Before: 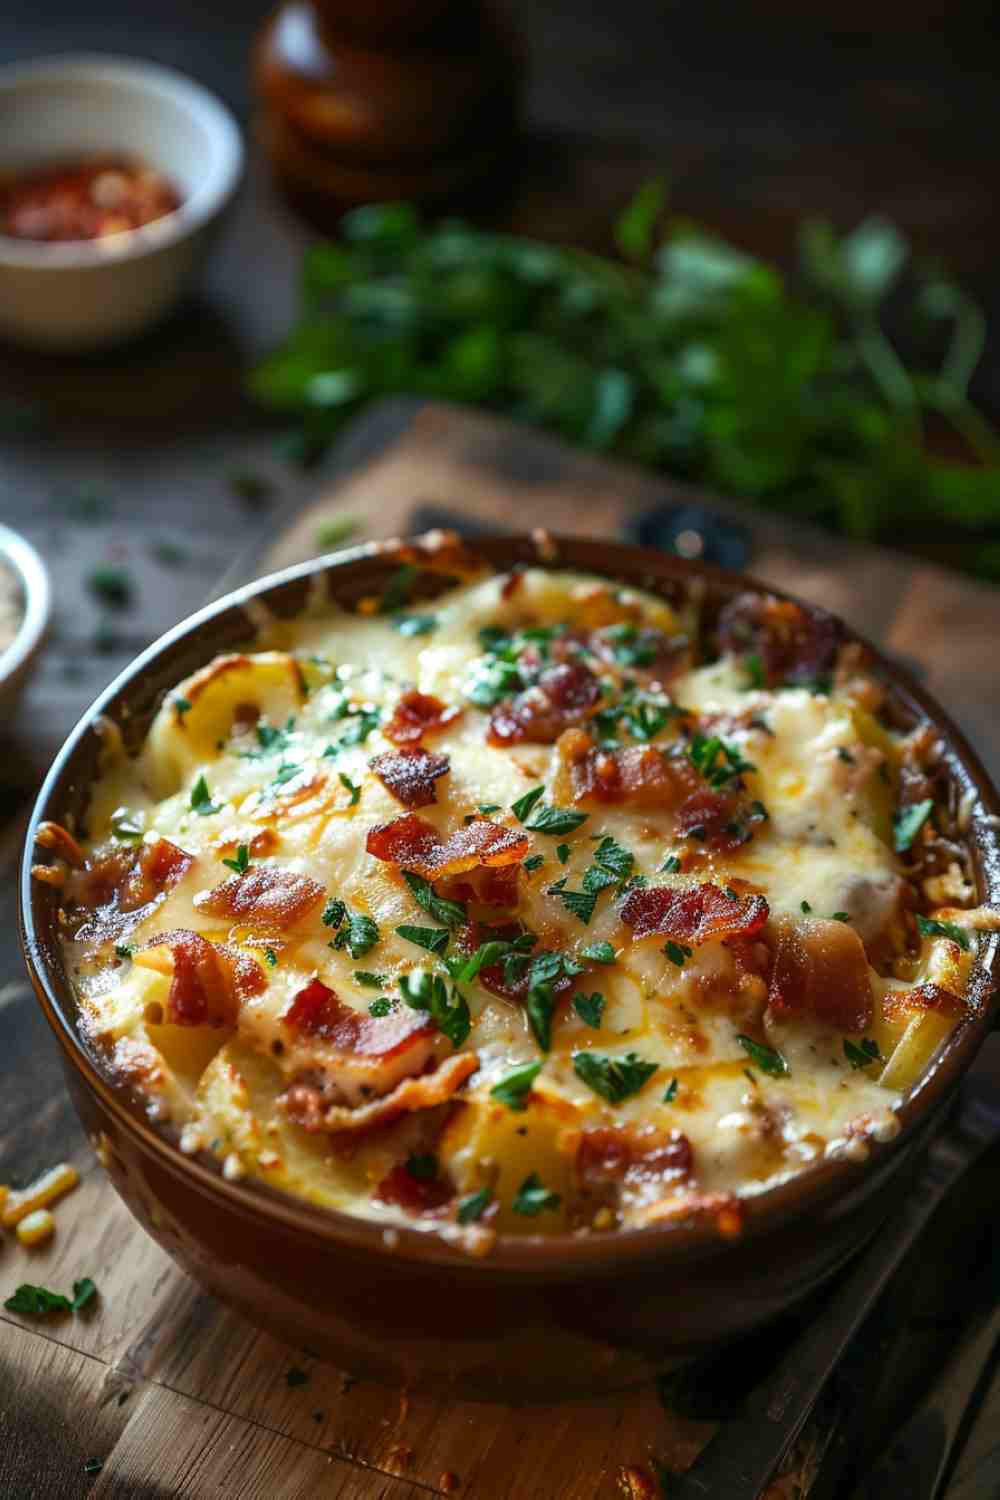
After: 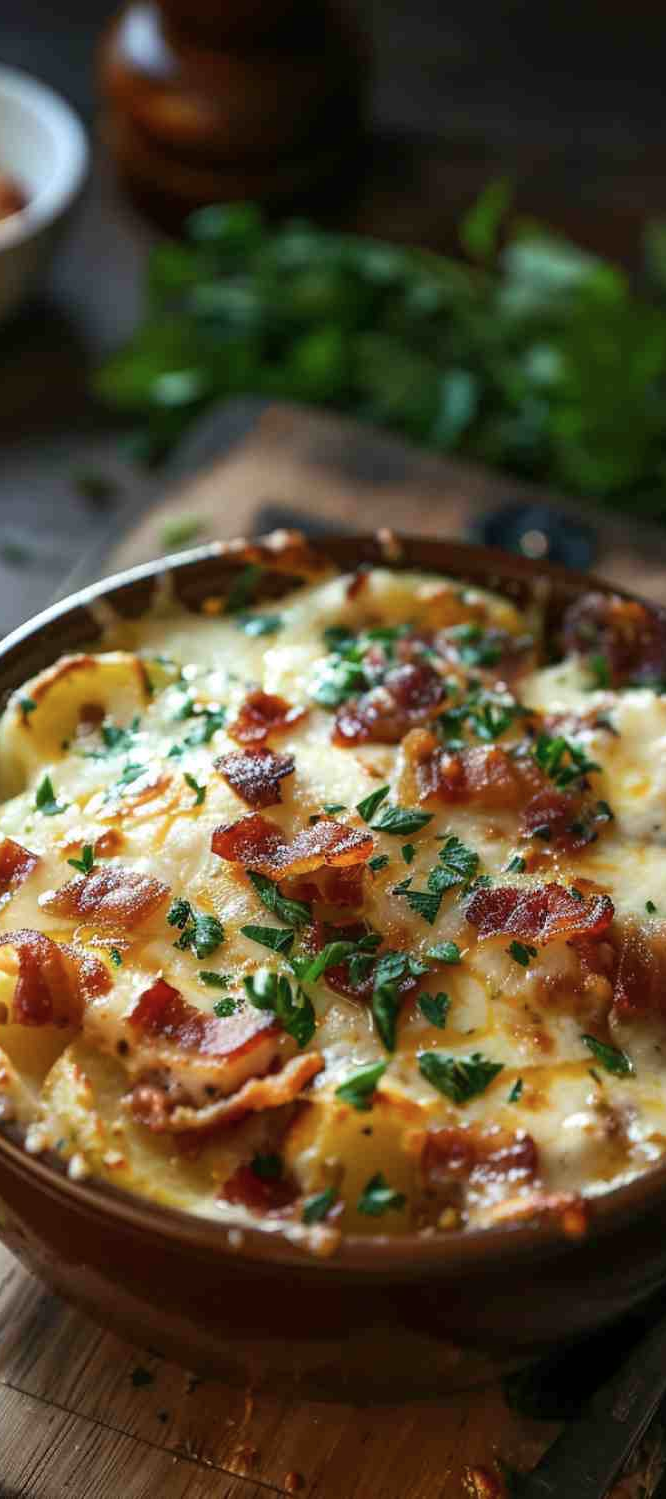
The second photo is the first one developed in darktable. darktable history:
contrast brightness saturation: saturation -0.1
crop and rotate: left 15.546%, right 17.787%
